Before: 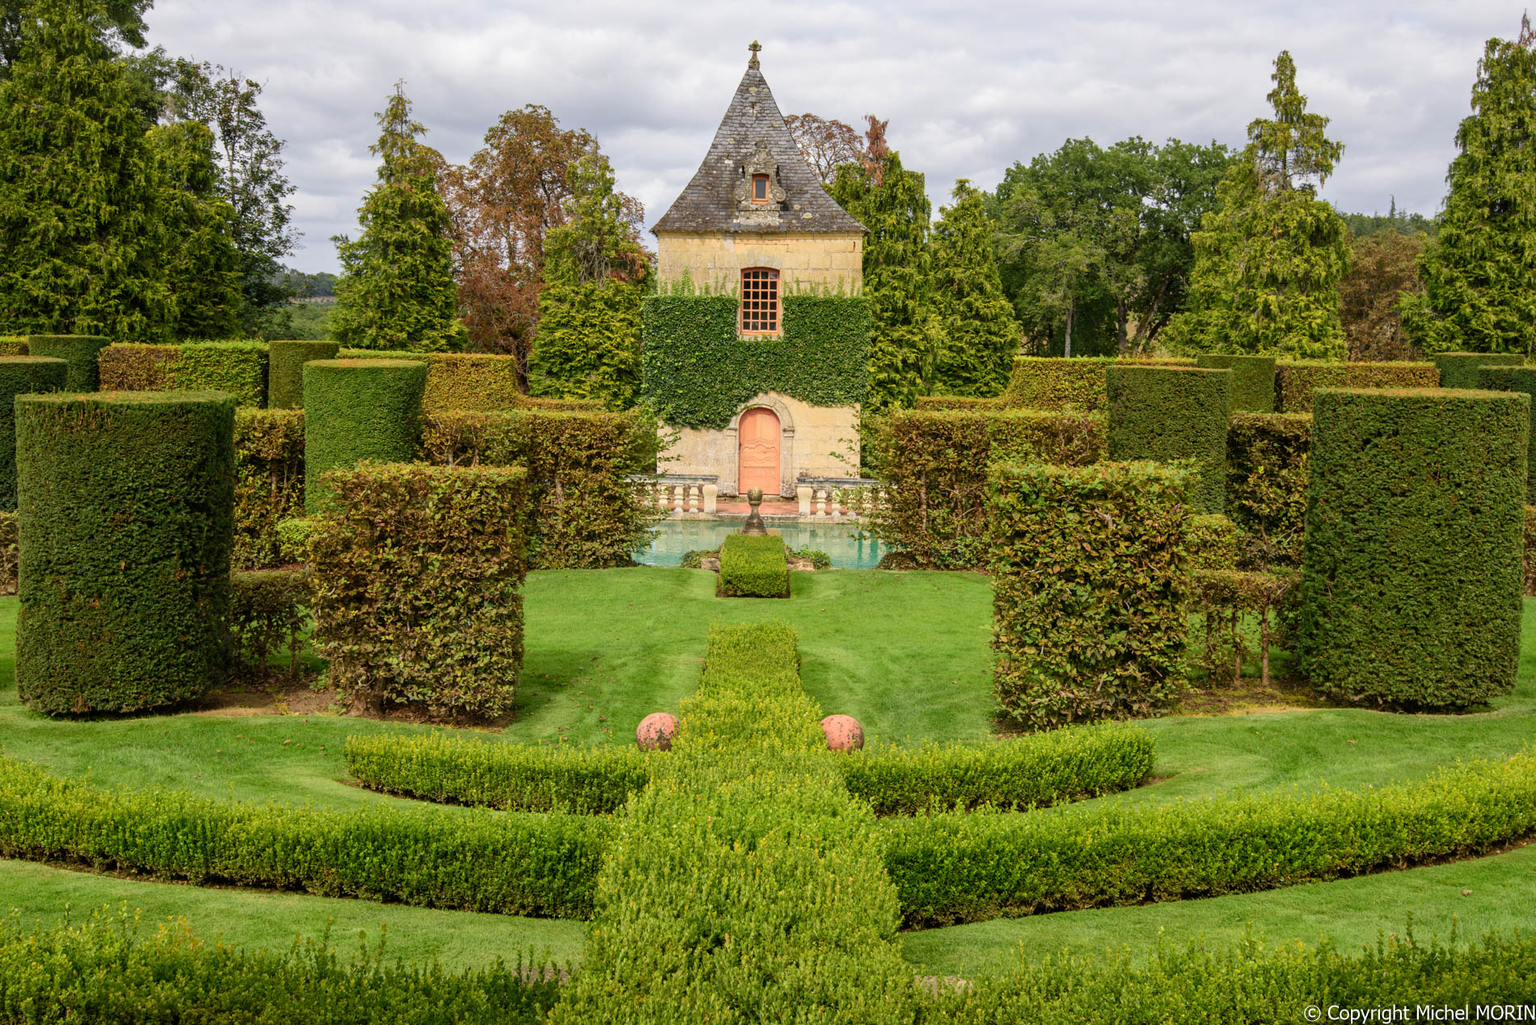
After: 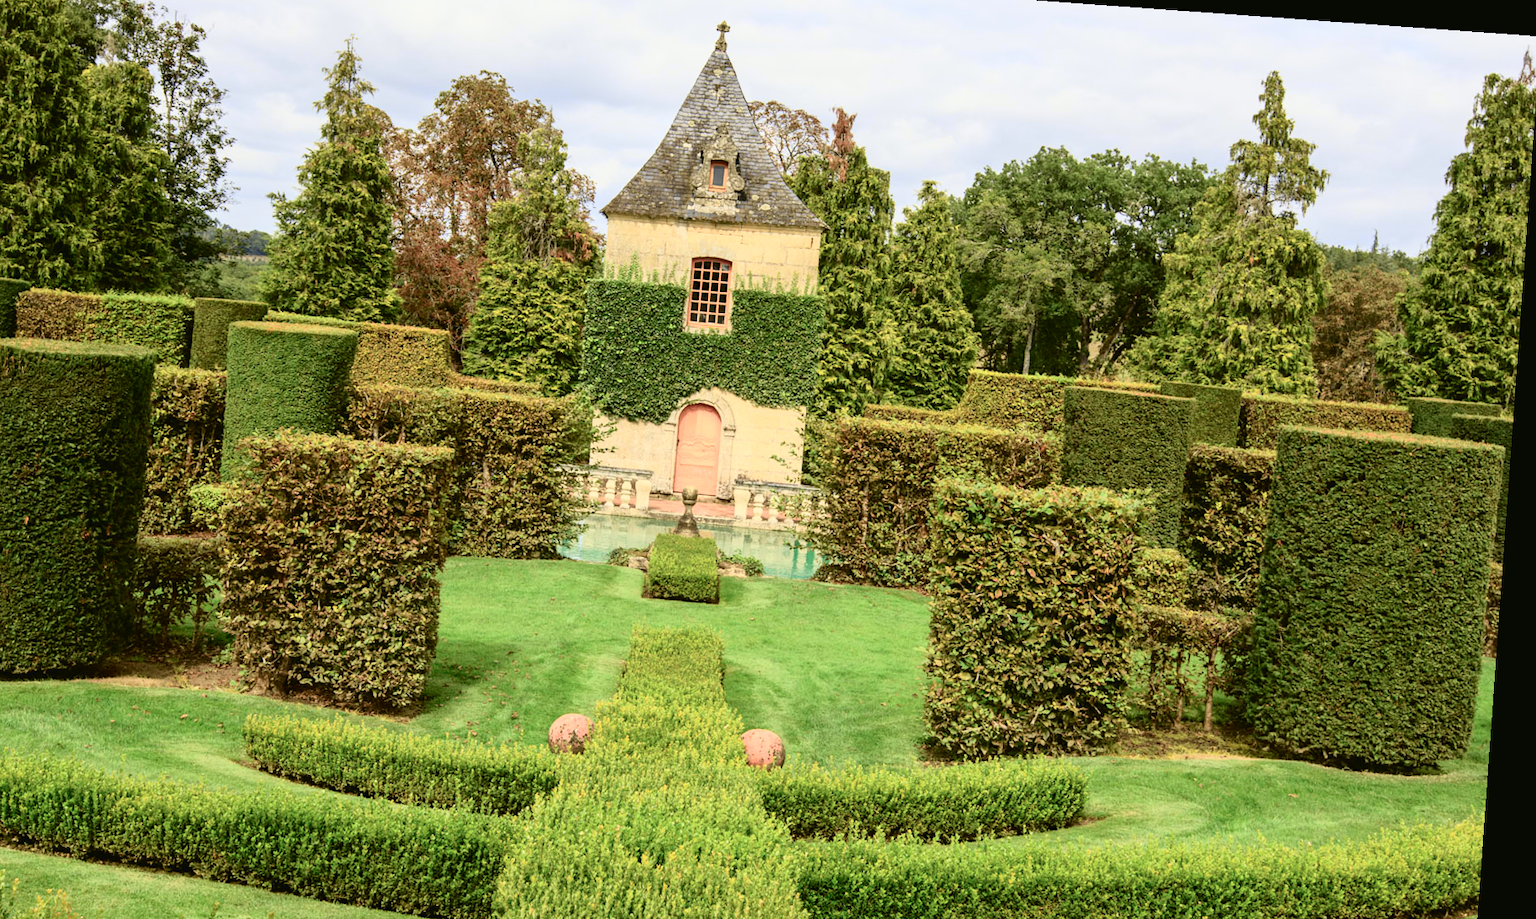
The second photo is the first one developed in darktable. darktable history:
rotate and perspective: rotation 4.1°, automatic cropping off
tone curve: curves: ch0 [(0, 0.023) (0.087, 0.065) (0.184, 0.168) (0.45, 0.54) (0.57, 0.683) (0.706, 0.841) (0.877, 0.948) (1, 0.984)]; ch1 [(0, 0) (0.388, 0.369) (0.447, 0.447) (0.505, 0.5) (0.534, 0.528) (0.57, 0.571) (0.592, 0.602) (0.644, 0.663) (1, 1)]; ch2 [(0, 0) (0.314, 0.223) (0.427, 0.405) (0.492, 0.496) (0.524, 0.547) (0.534, 0.57) (0.583, 0.605) (0.673, 0.667) (1, 1)], color space Lab, independent channels, preserve colors none
crop: left 8.155%, top 6.611%, bottom 15.385%
